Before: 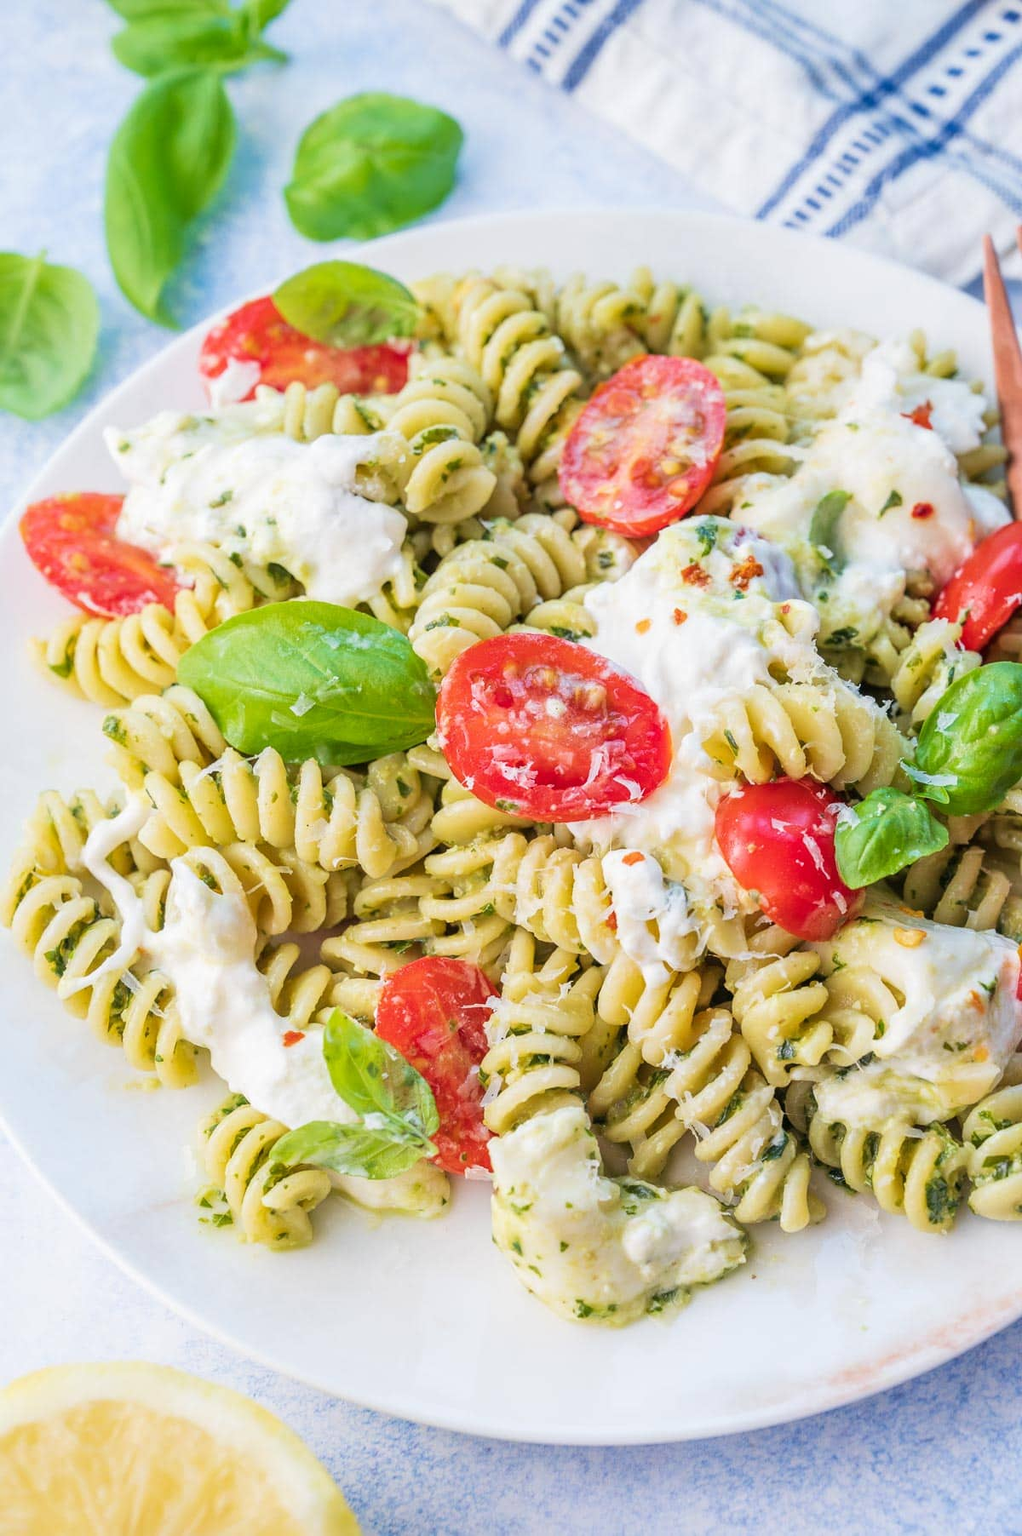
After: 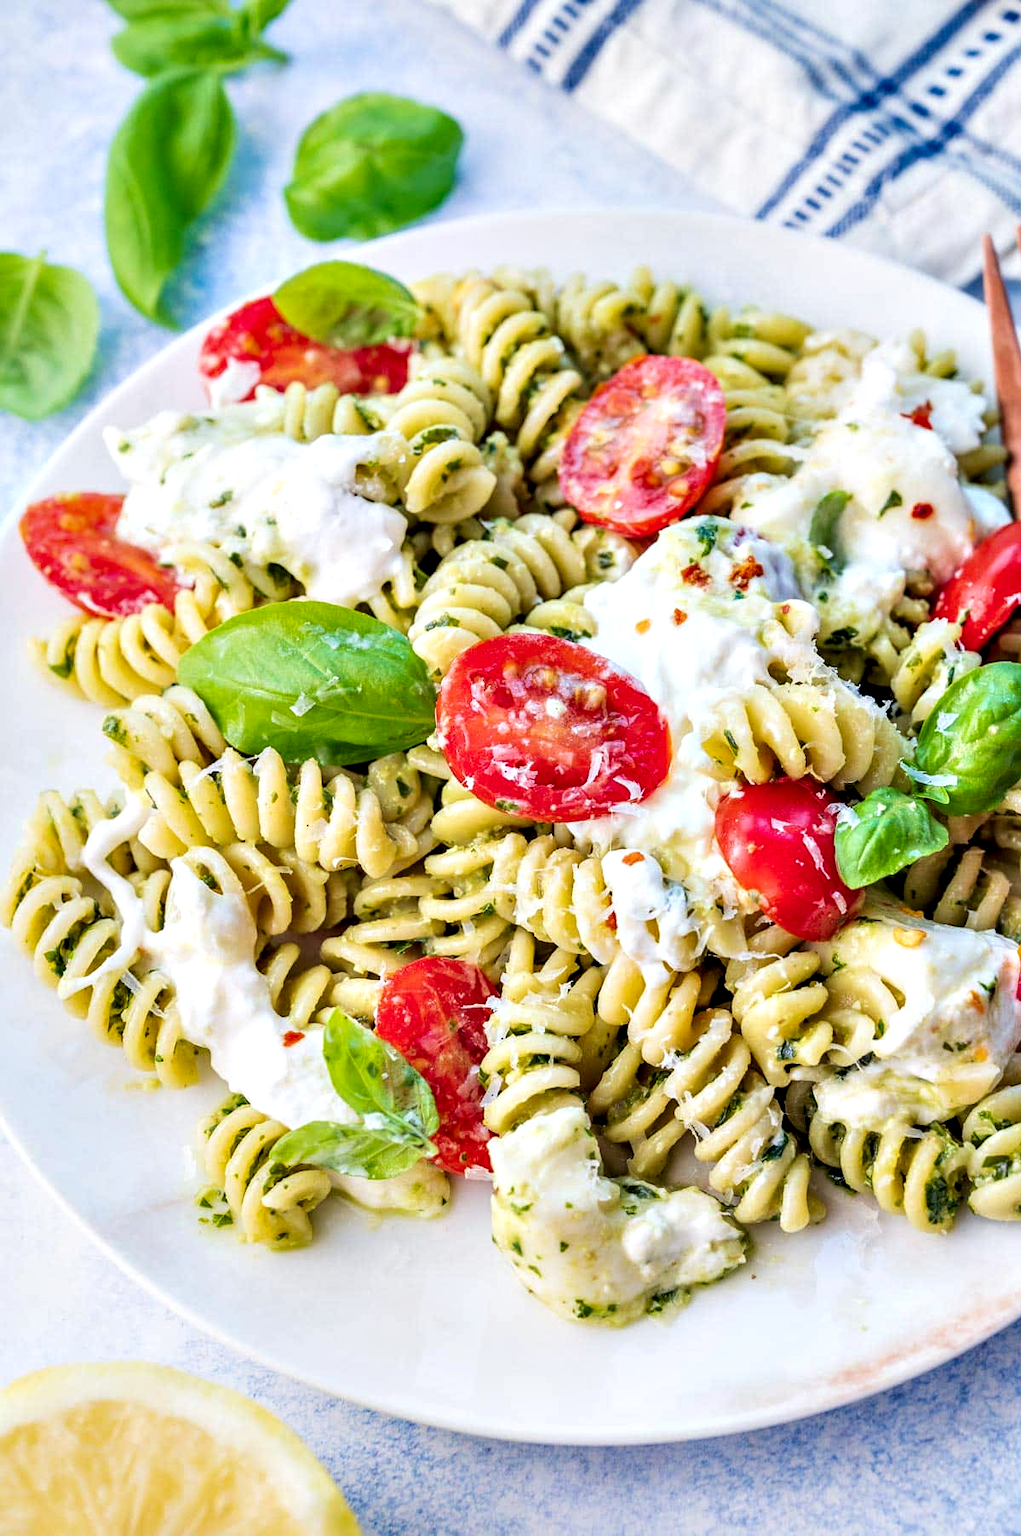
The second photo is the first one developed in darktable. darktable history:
contrast equalizer: y [[0.6 ×6], [0.55 ×6], [0 ×6], [0 ×6], [0 ×6]]
exposure: exposure 0.014 EV, compensate highlight preservation false
